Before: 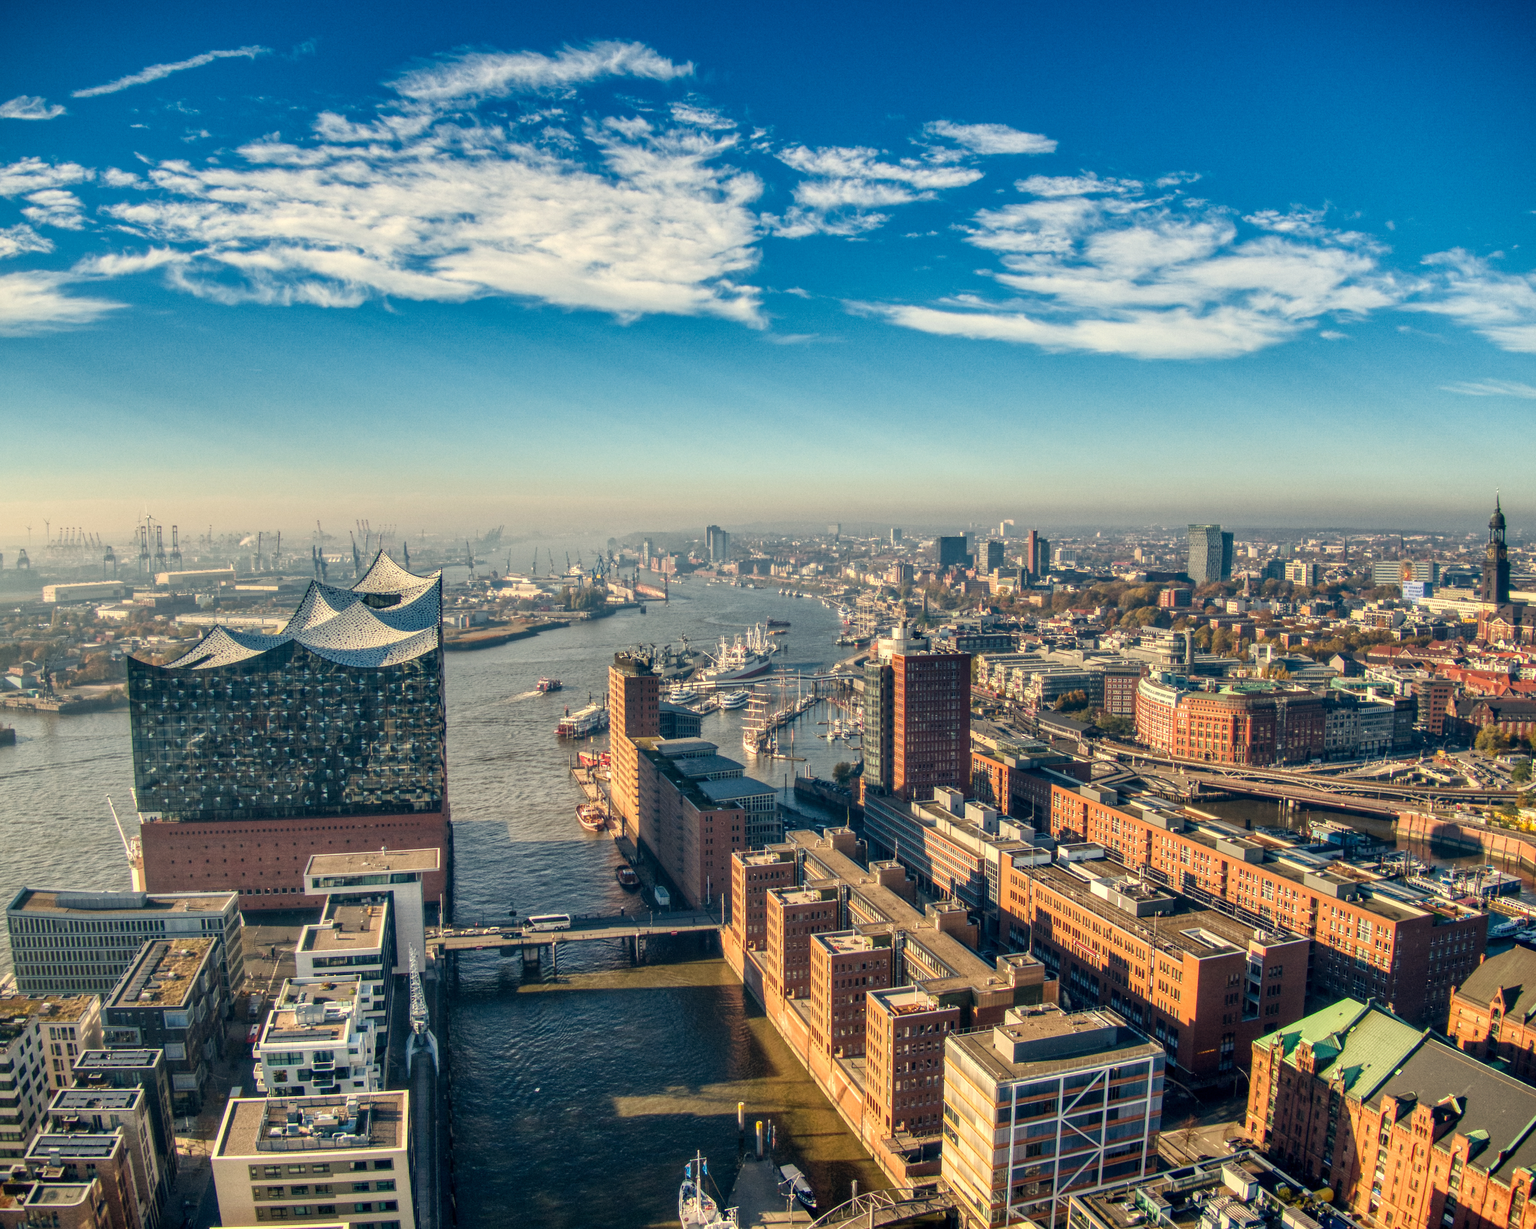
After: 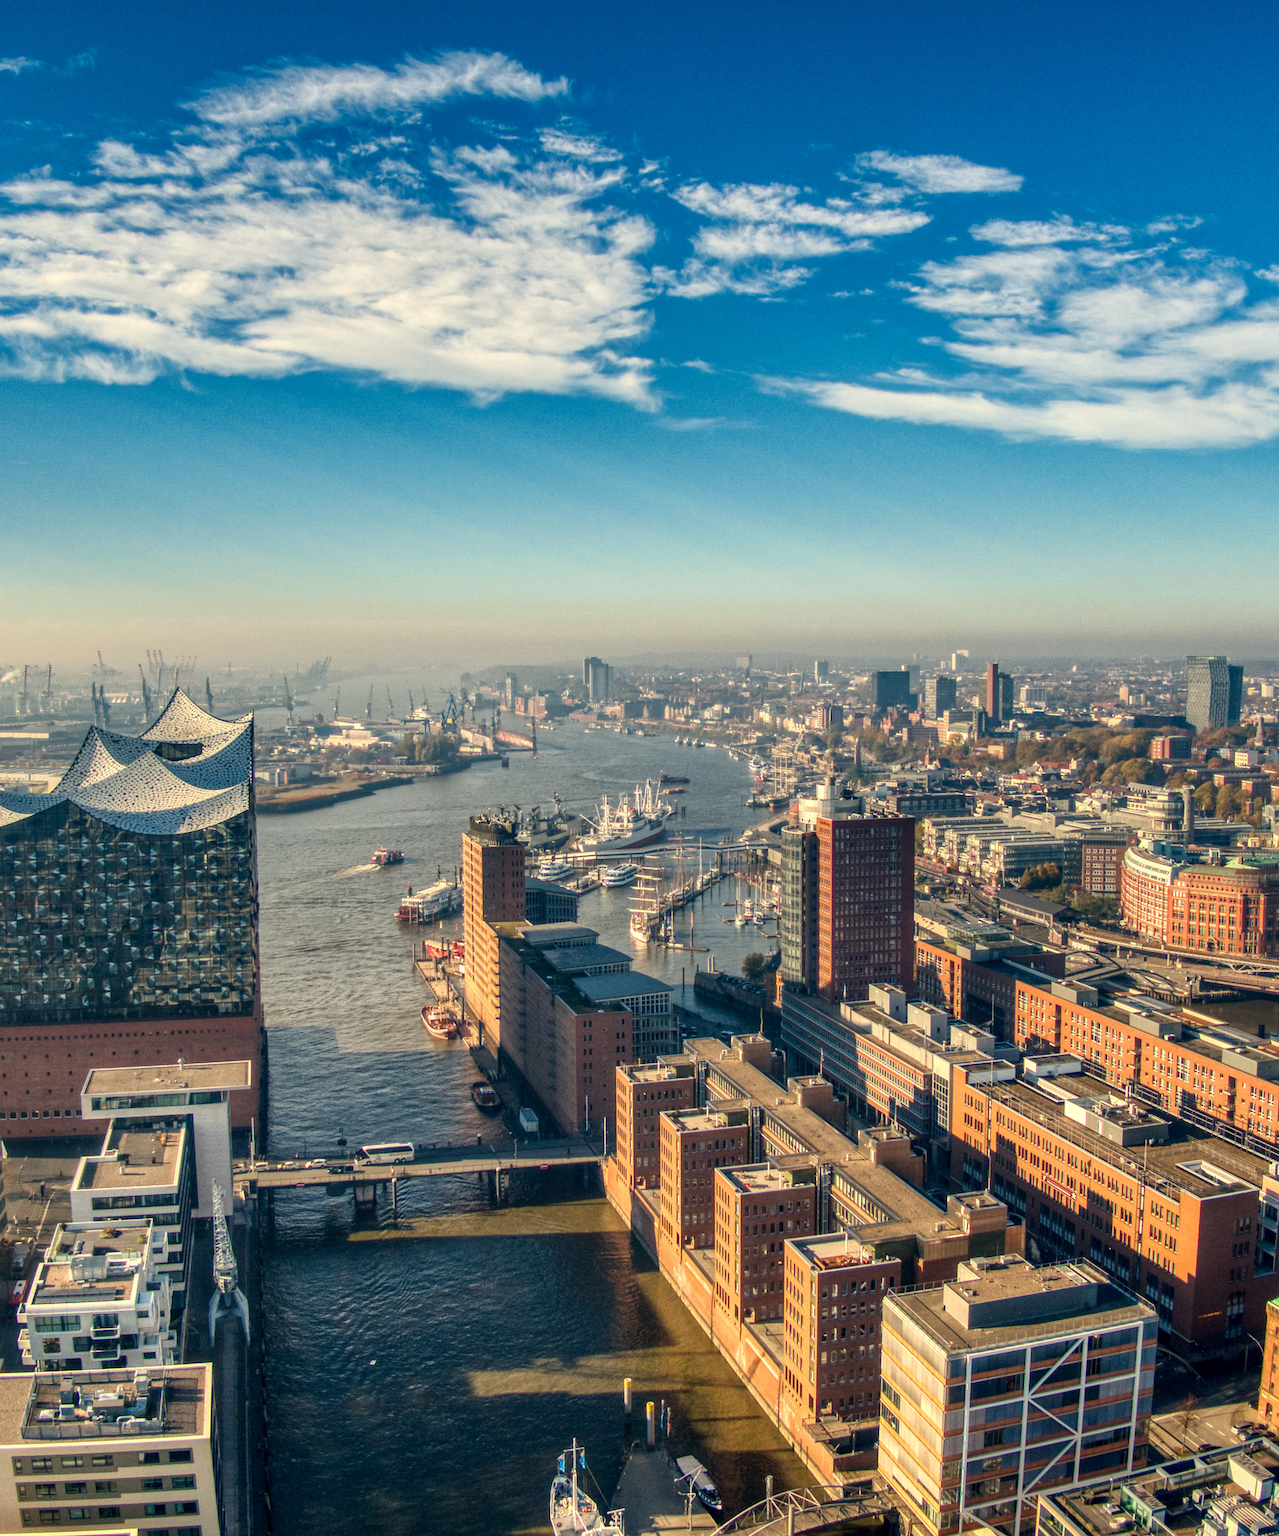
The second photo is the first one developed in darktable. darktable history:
crop and rotate: left 15.587%, right 17.777%
